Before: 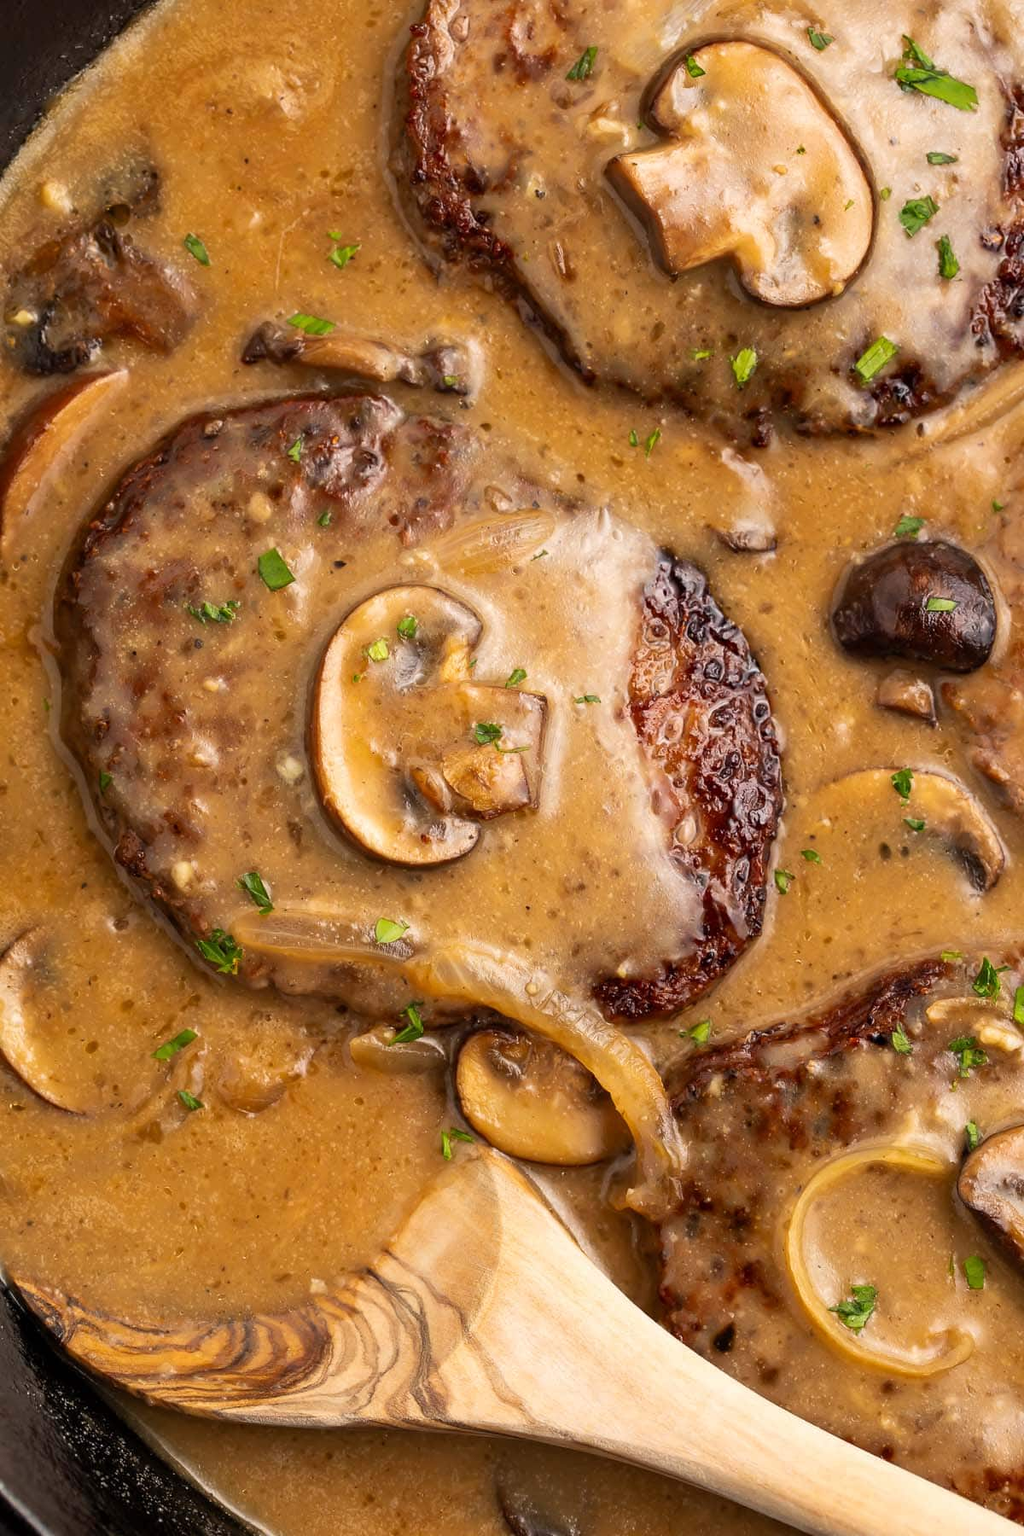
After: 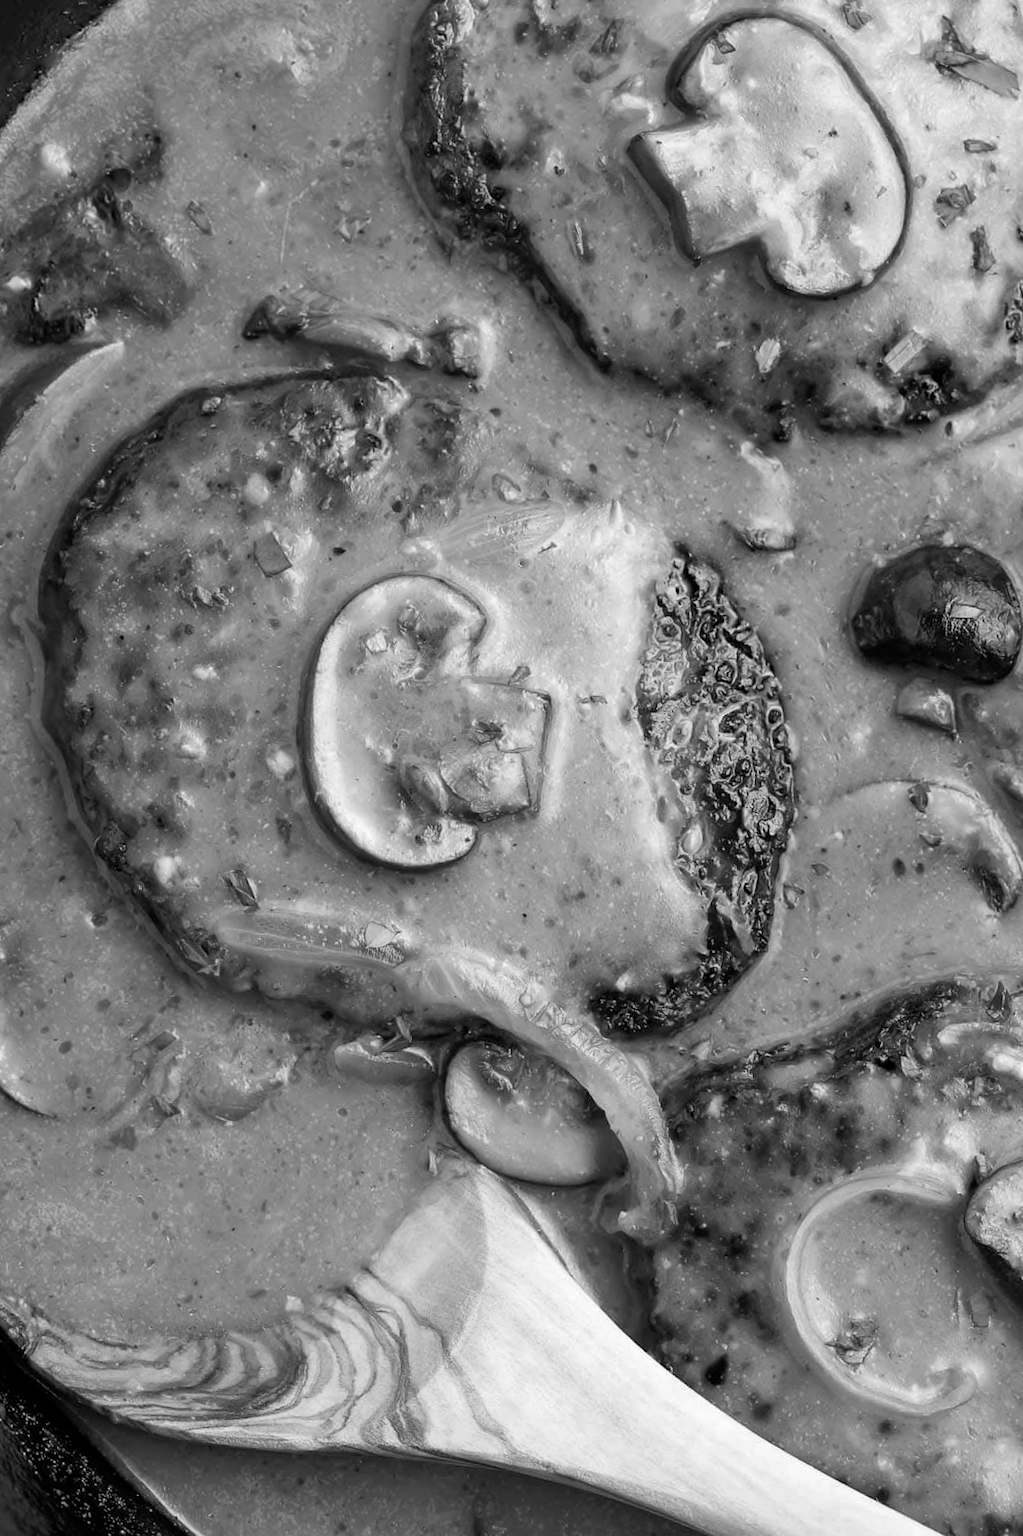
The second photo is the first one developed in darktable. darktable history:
monochrome: a 16.01, b -2.65, highlights 0.52
color balance rgb: shadows lift › chroma 6.43%, shadows lift › hue 305.74°, highlights gain › chroma 2.43%, highlights gain › hue 35.74°, global offset › chroma 0.28%, global offset › hue 320.29°, linear chroma grading › global chroma 5.5%, perceptual saturation grading › global saturation 30%, contrast 5.15%
crop and rotate: angle -1.69°
